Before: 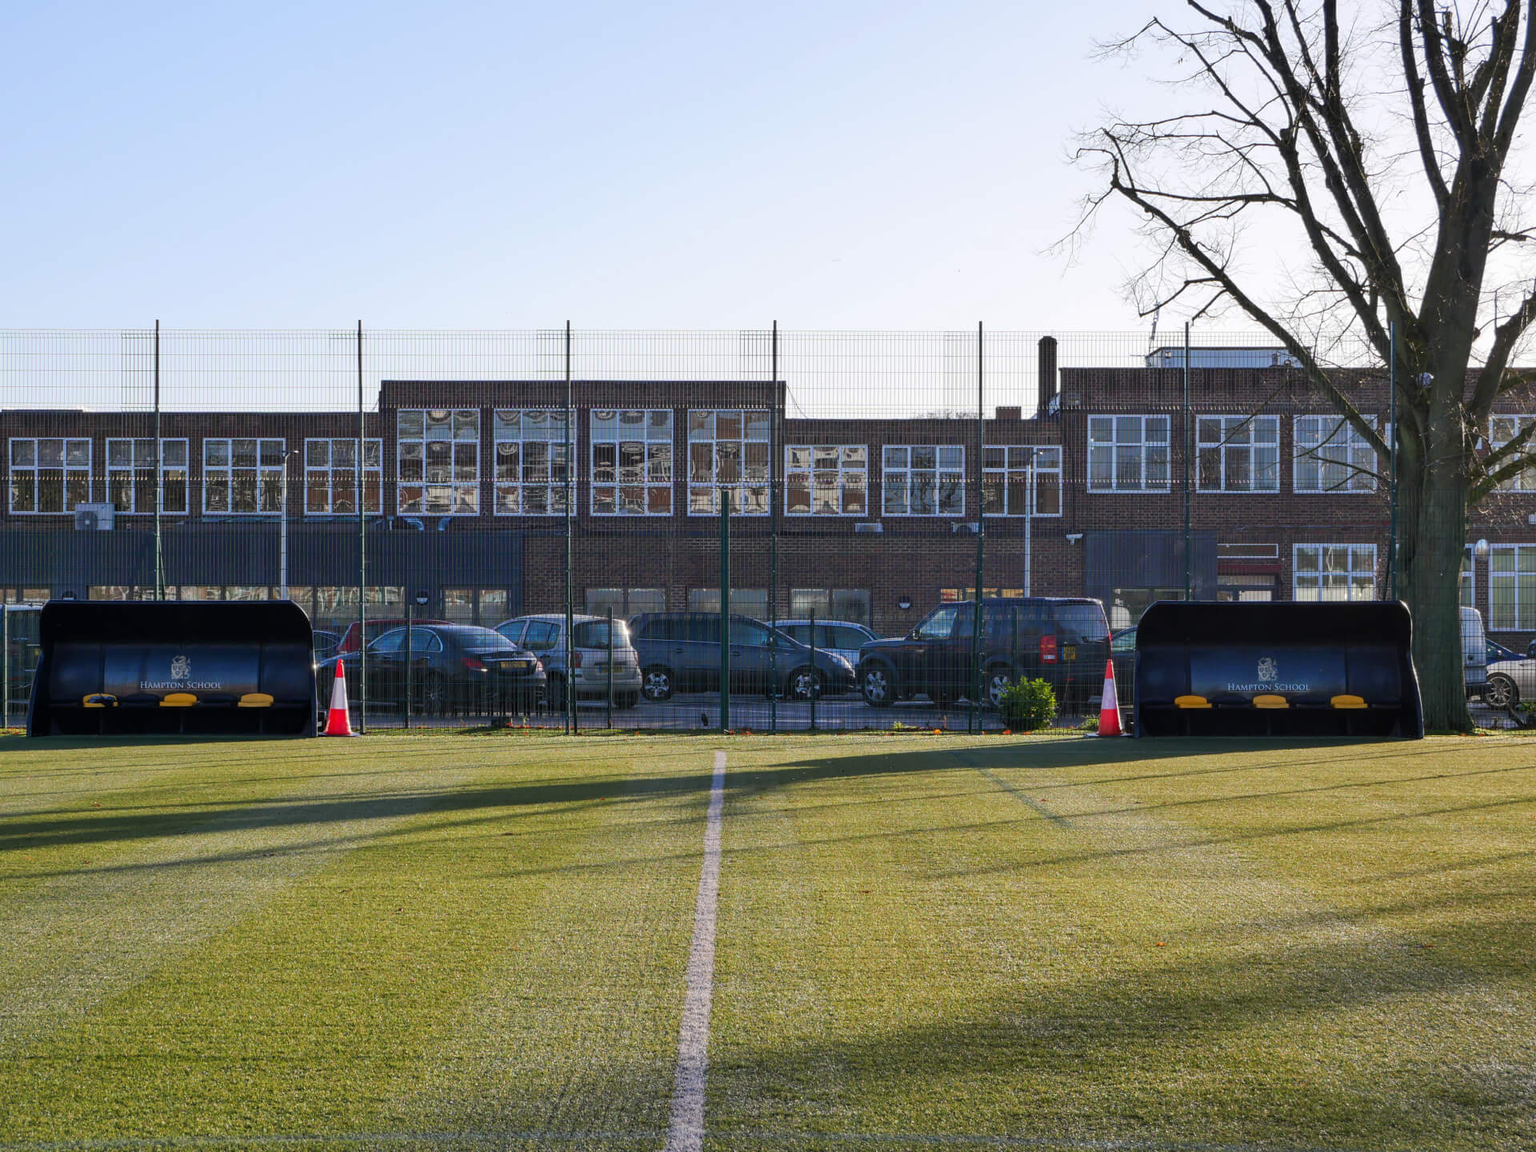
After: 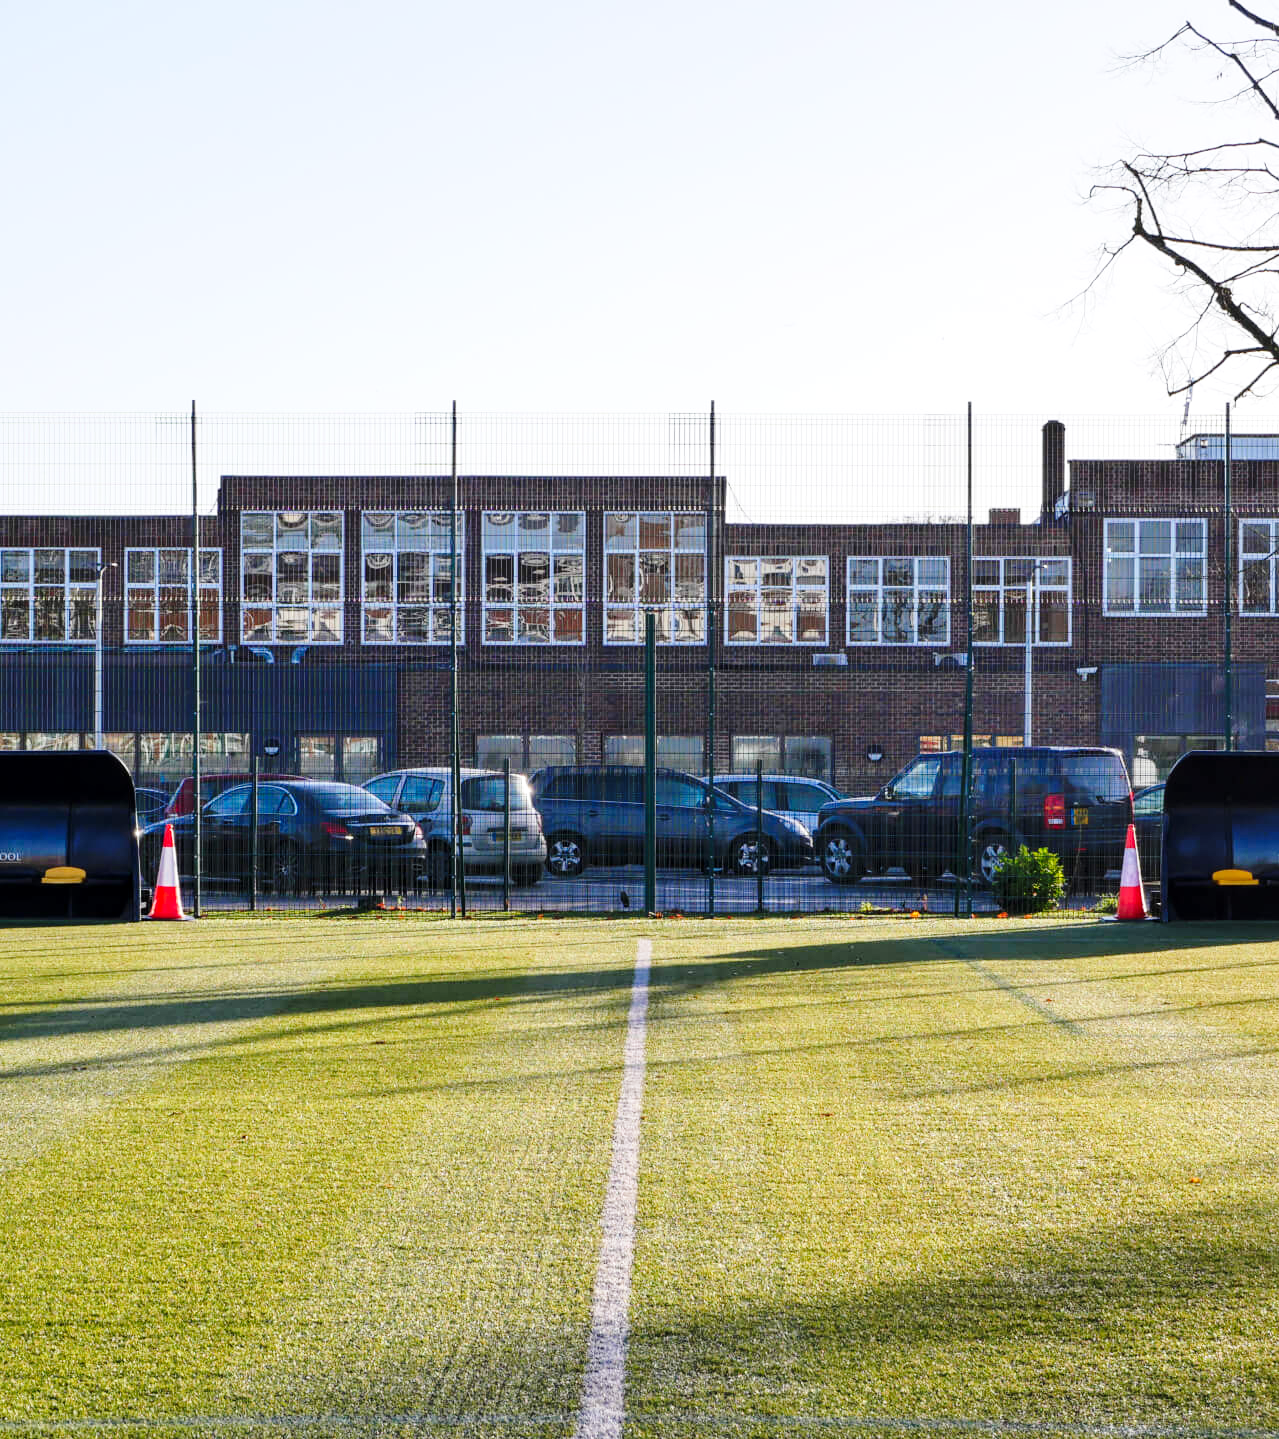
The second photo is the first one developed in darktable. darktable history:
crop and rotate: left 13.342%, right 19.991%
local contrast: highlights 100%, shadows 100%, detail 120%, midtone range 0.2
base curve: curves: ch0 [(0, 0) (0.028, 0.03) (0.121, 0.232) (0.46, 0.748) (0.859, 0.968) (1, 1)], preserve colors none
